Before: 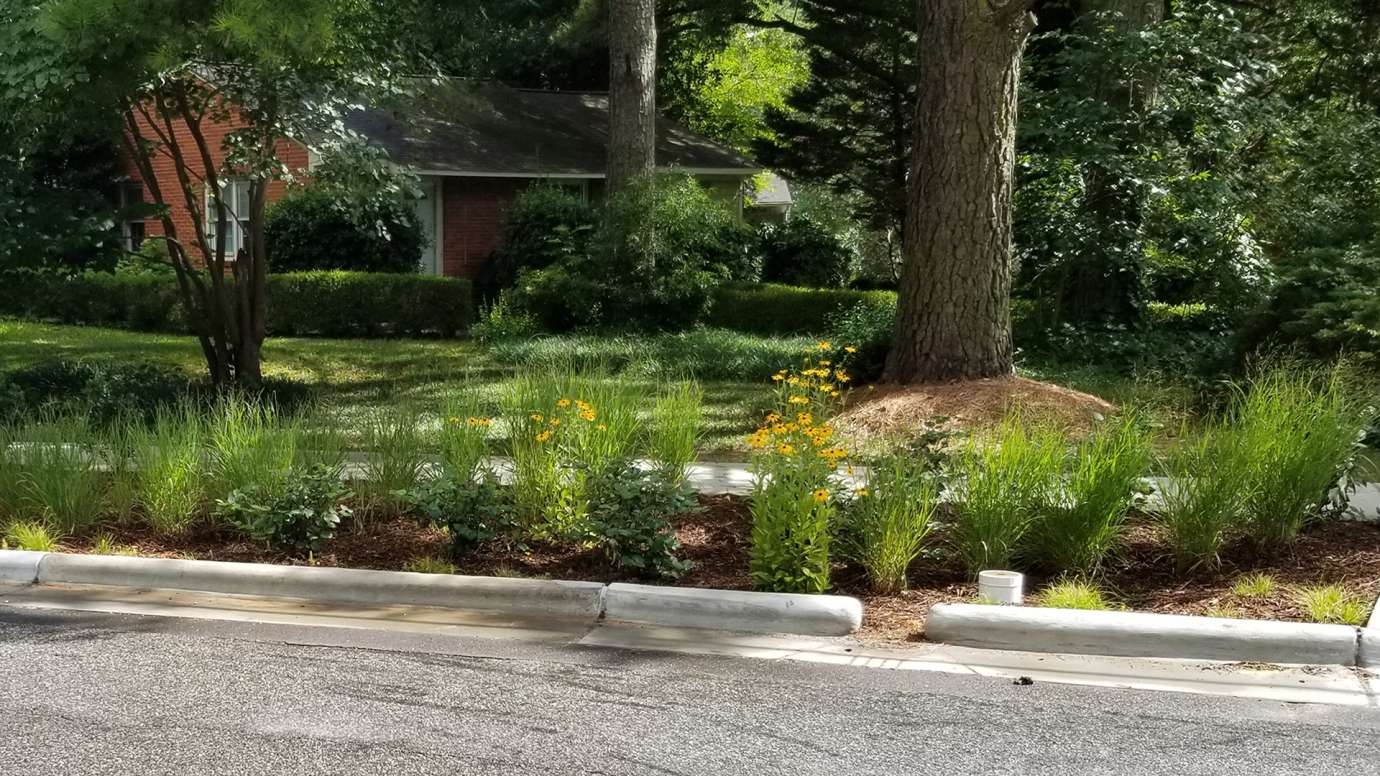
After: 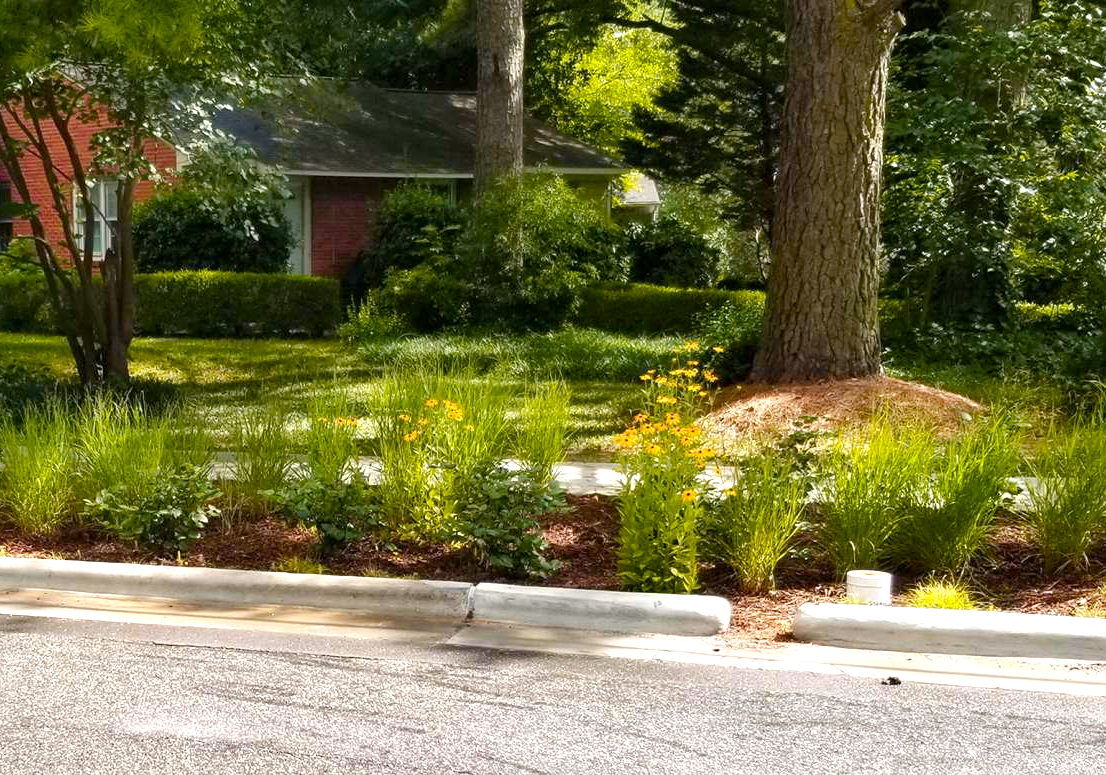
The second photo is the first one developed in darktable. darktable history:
color balance rgb: highlights gain › luminance 0.752%, highlights gain › chroma 0.42%, highlights gain › hue 41.44°, perceptual saturation grading › global saturation 20%, perceptual saturation grading › highlights -14.075%, perceptual saturation grading › shadows 50.201%, hue shift -7.94°, perceptual brilliance grading › mid-tones 10.592%, perceptual brilliance grading › shadows 14.666%
exposure: exposure 0.43 EV, compensate exposure bias true, compensate highlight preservation false
tone equalizer: -8 EV -0.001 EV, -7 EV 0.002 EV, -6 EV -0.005 EV, -5 EV -0.006 EV, -4 EV -0.064 EV, -3 EV -0.202 EV, -2 EV -0.25 EV, -1 EV 0.091 EV, +0 EV 0.286 EV
crop and rotate: left 9.566%, right 10.238%
